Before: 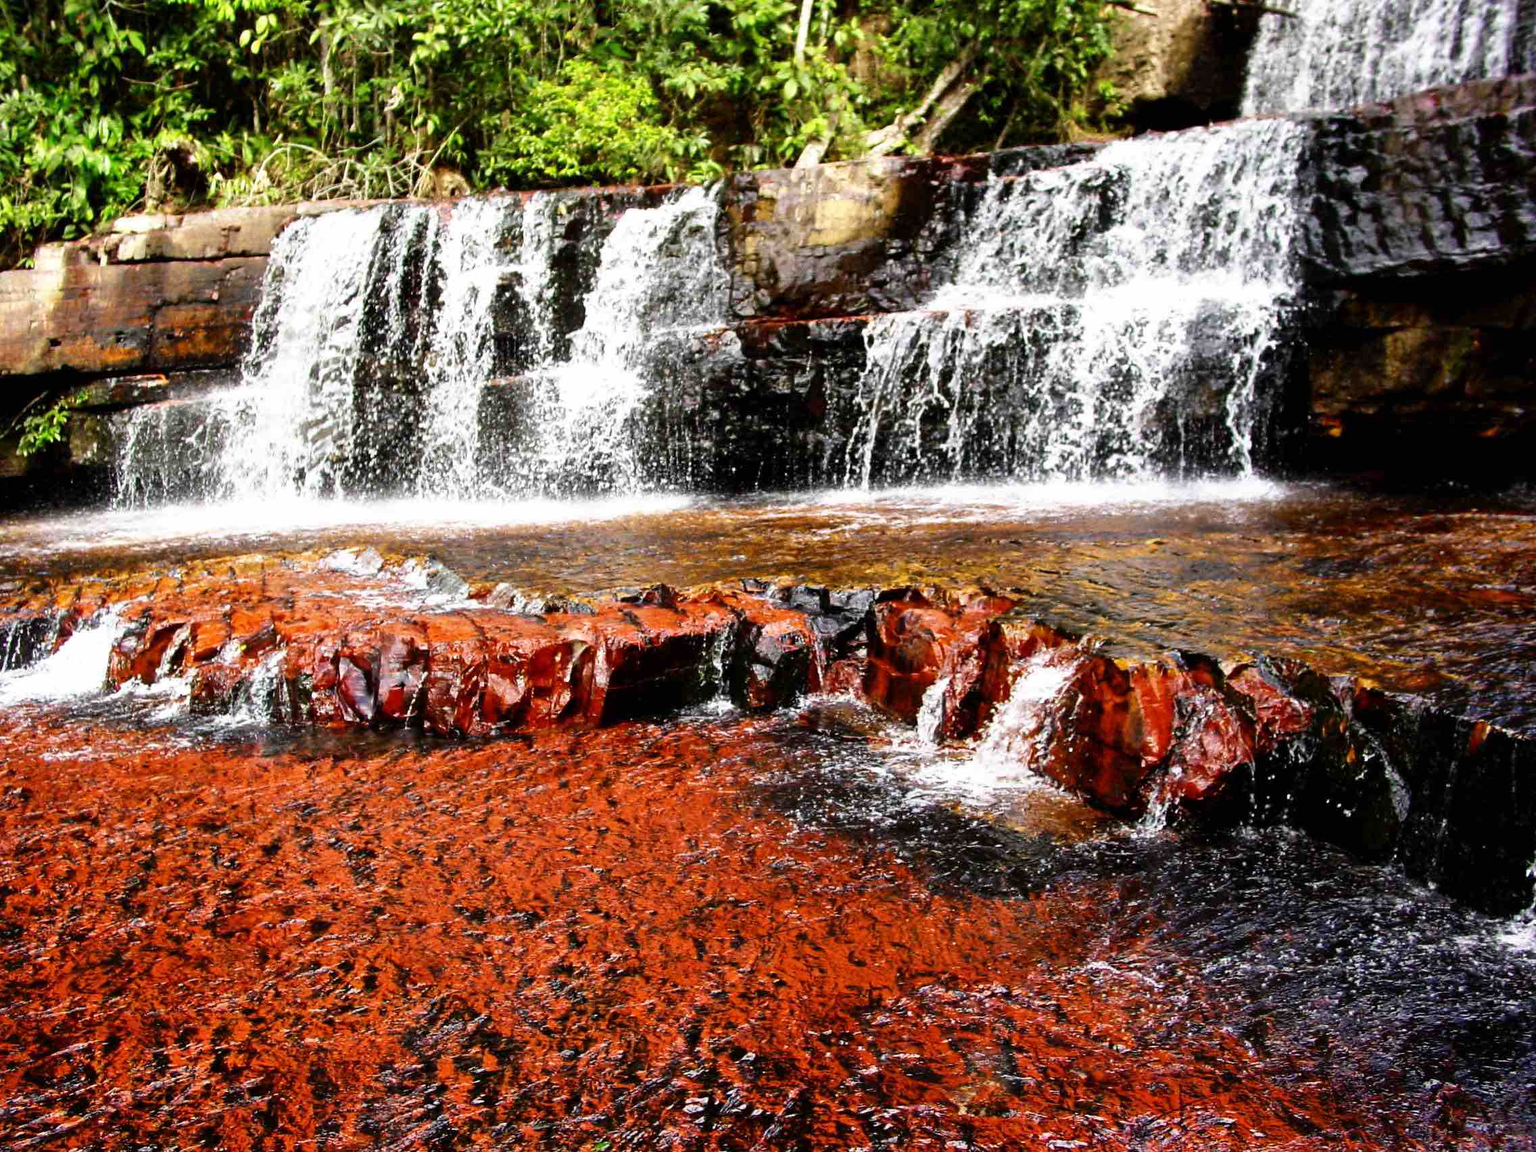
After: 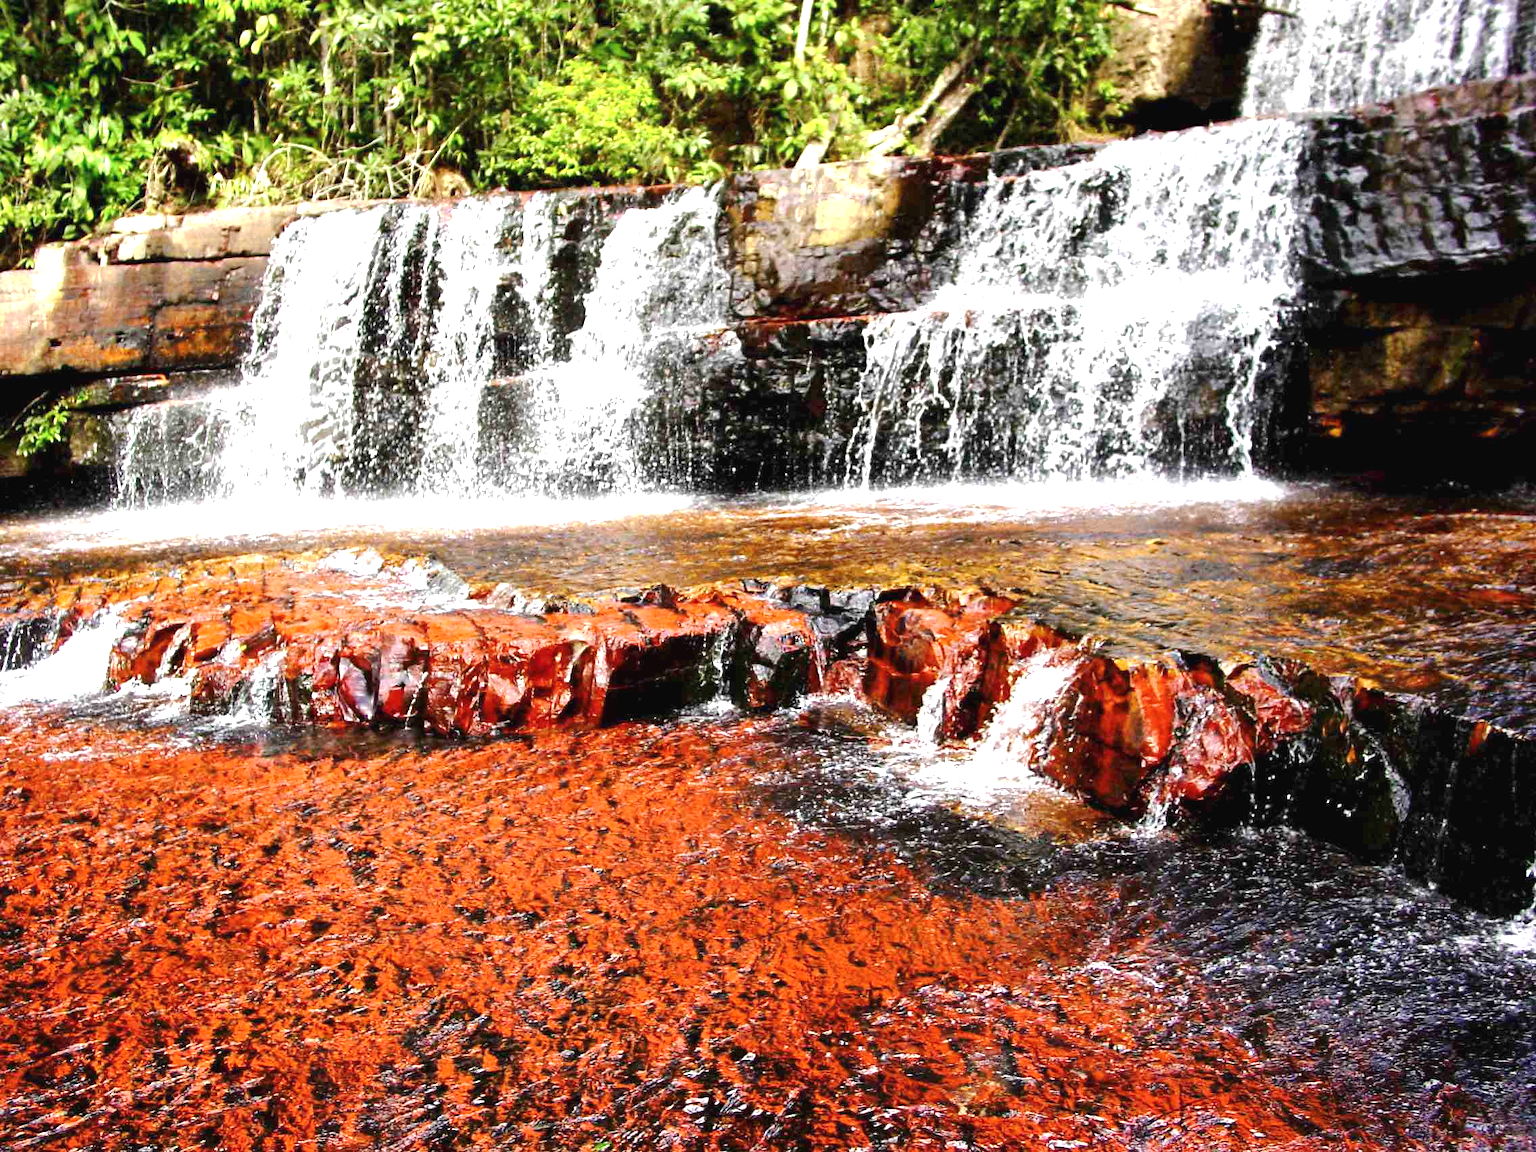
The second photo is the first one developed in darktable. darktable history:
exposure: black level correction 0, exposure 0.7 EV, compensate exposure bias true, compensate highlight preservation false
tone curve: curves: ch0 [(0, 0) (0.003, 0.018) (0.011, 0.024) (0.025, 0.038) (0.044, 0.067) (0.069, 0.098) (0.1, 0.13) (0.136, 0.165) (0.177, 0.205) (0.224, 0.249) (0.277, 0.304) (0.335, 0.365) (0.399, 0.432) (0.468, 0.505) (0.543, 0.579) (0.623, 0.652) (0.709, 0.725) (0.801, 0.802) (0.898, 0.876) (1, 1)], preserve colors none
